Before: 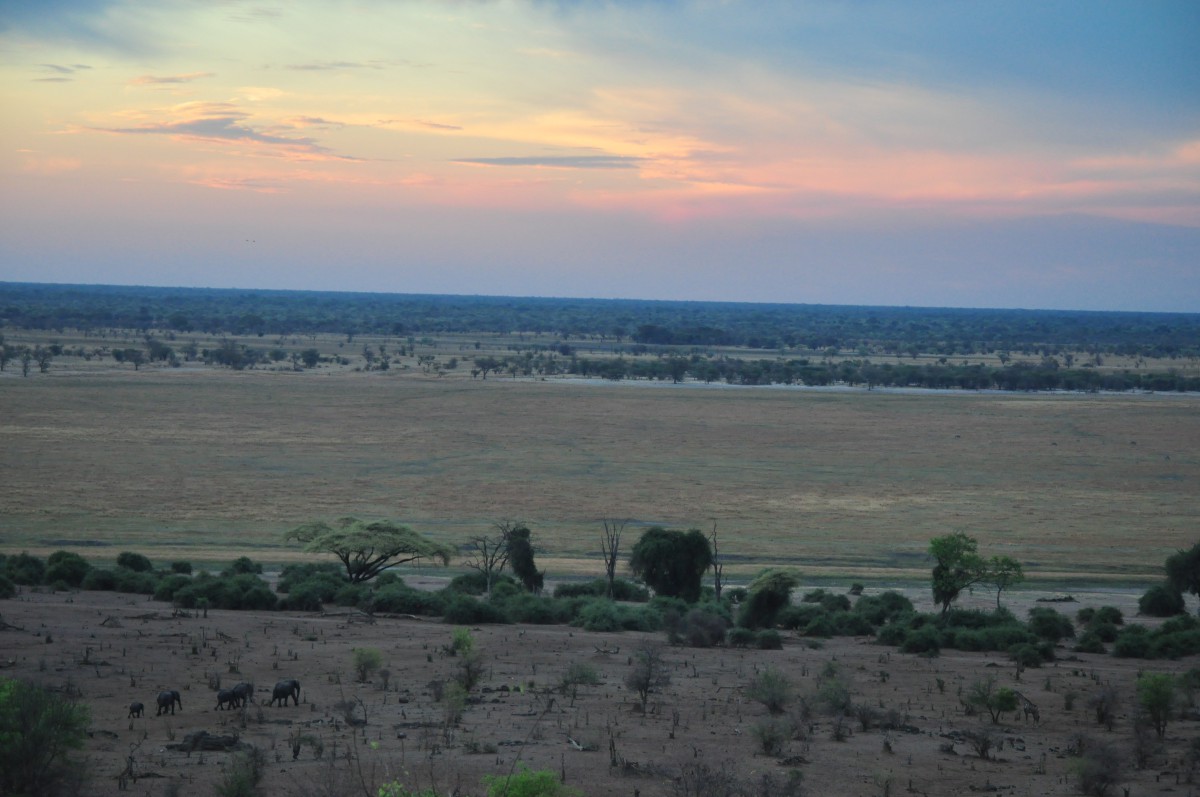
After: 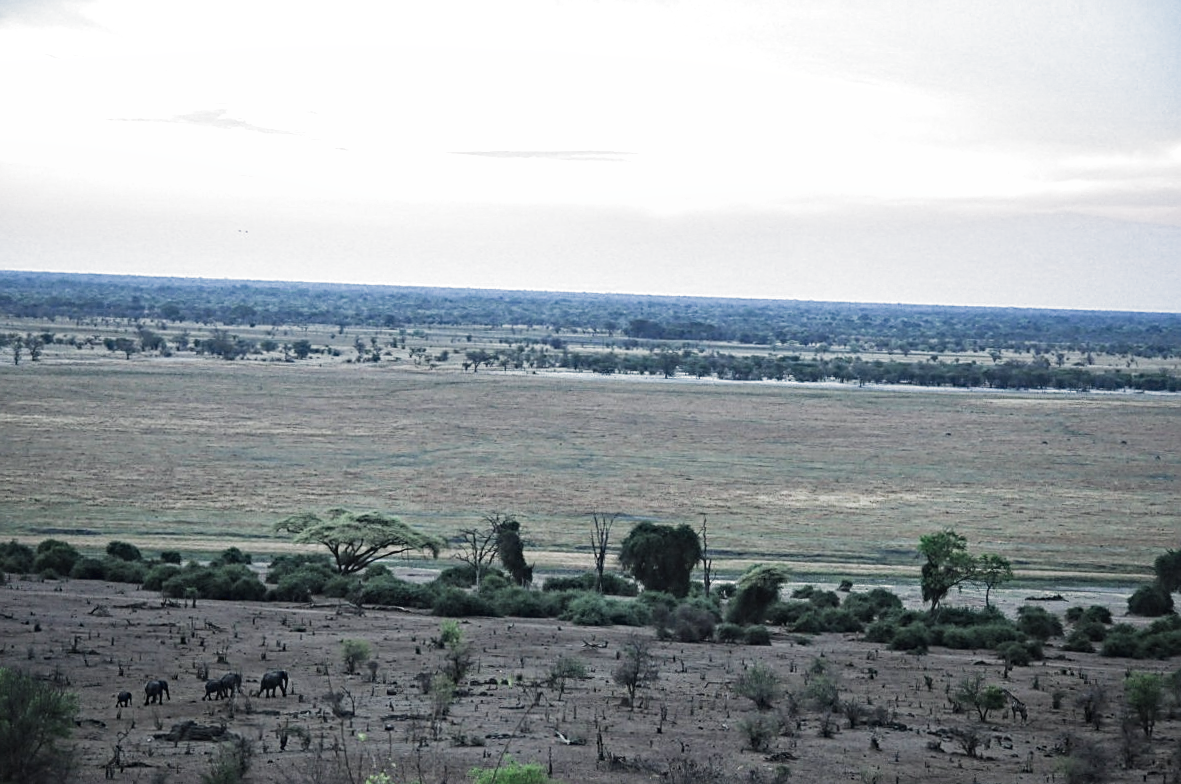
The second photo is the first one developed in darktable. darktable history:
color balance rgb: perceptual saturation grading › global saturation -32.296%
crop and rotate: angle -0.586°
haze removal: strength 0.281, distance 0.245, compatibility mode true, adaptive false
exposure: black level correction 0, exposure 1.2 EV, compensate highlight preservation false
sharpen: on, module defaults
contrast brightness saturation: contrast 0.103, brightness 0.021, saturation 0.024
filmic rgb: black relative exposure -9.15 EV, white relative exposure 2.32 EV, hardness 7.49, color science v5 (2021), contrast in shadows safe, contrast in highlights safe
local contrast: detail 109%
